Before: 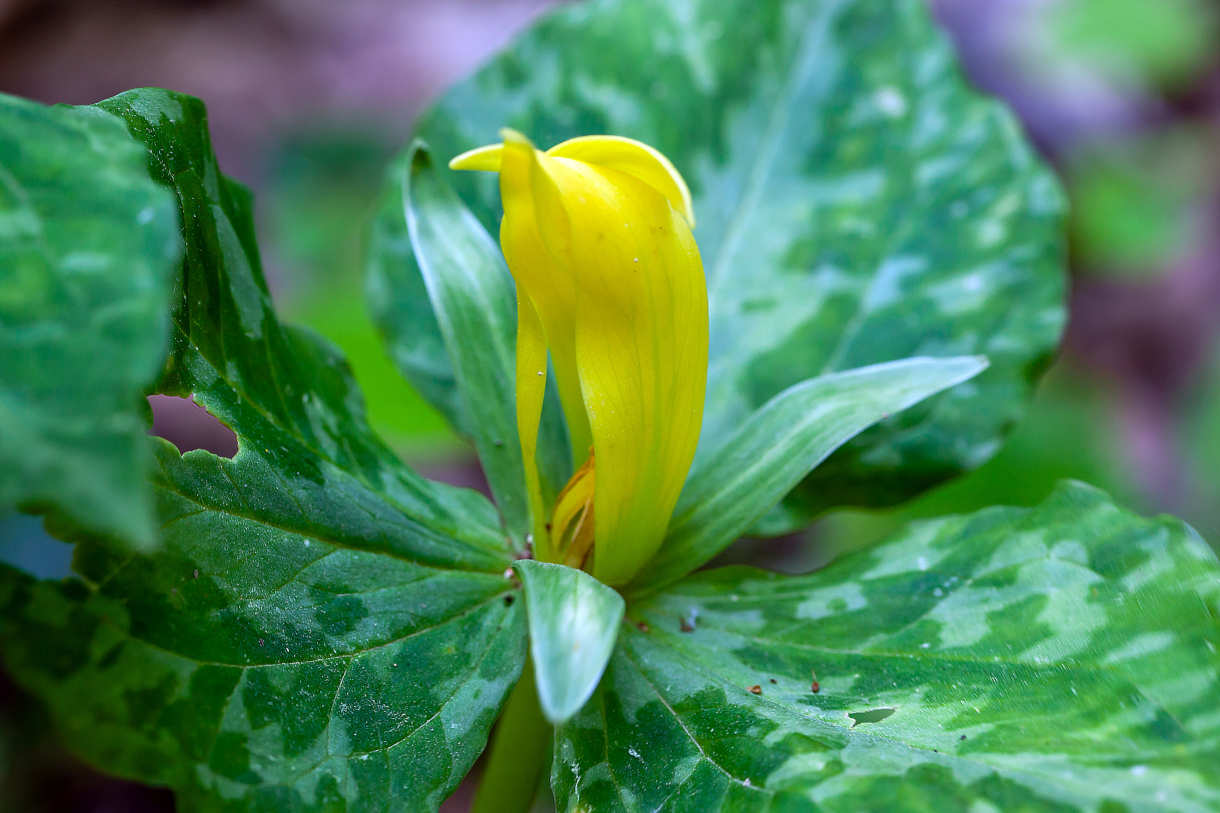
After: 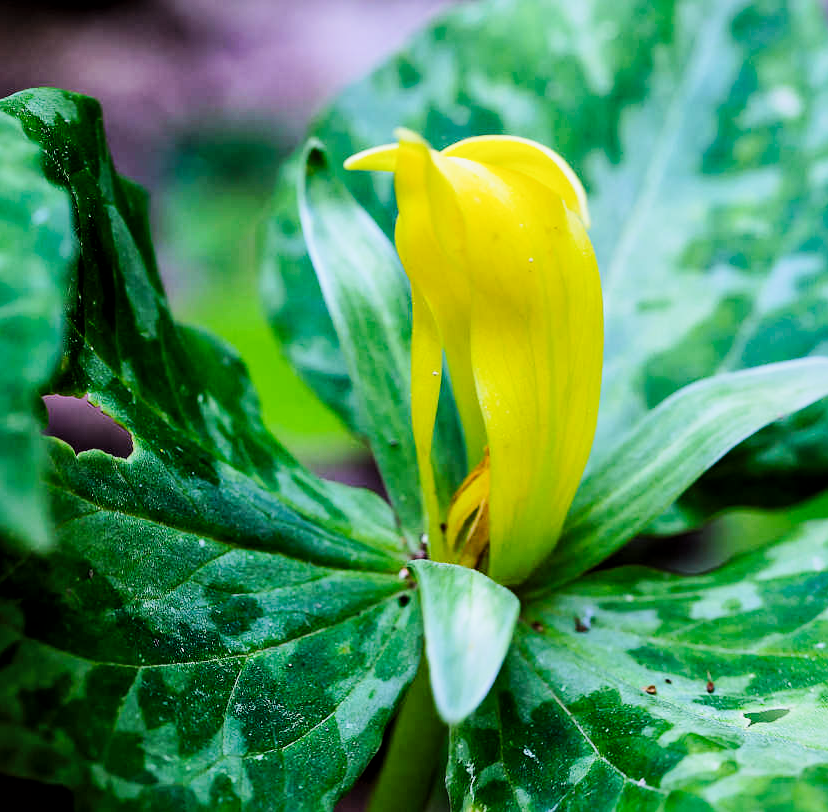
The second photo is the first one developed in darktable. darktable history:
local contrast: mode bilateral grid, contrast 19, coarseness 50, detail 129%, midtone range 0.2
crop and rotate: left 8.682%, right 23.446%
tone curve: curves: ch0 [(0, 0) (0.003, 0.005) (0.011, 0.013) (0.025, 0.027) (0.044, 0.044) (0.069, 0.06) (0.1, 0.081) (0.136, 0.114) (0.177, 0.16) (0.224, 0.211) (0.277, 0.277) (0.335, 0.354) (0.399, 0.435) (0.468, 0.538) (0.543, 0.626) (0.623, 0.708) (0.709, 0.789) (0.801, 0.867) (0.898, 0.935) (1, 1)], preserve colors none
filmic rgb: black relative exposure -5.08 EV, white relative exposure 3.96 EV, hardness 2.91, contrast 1.301
